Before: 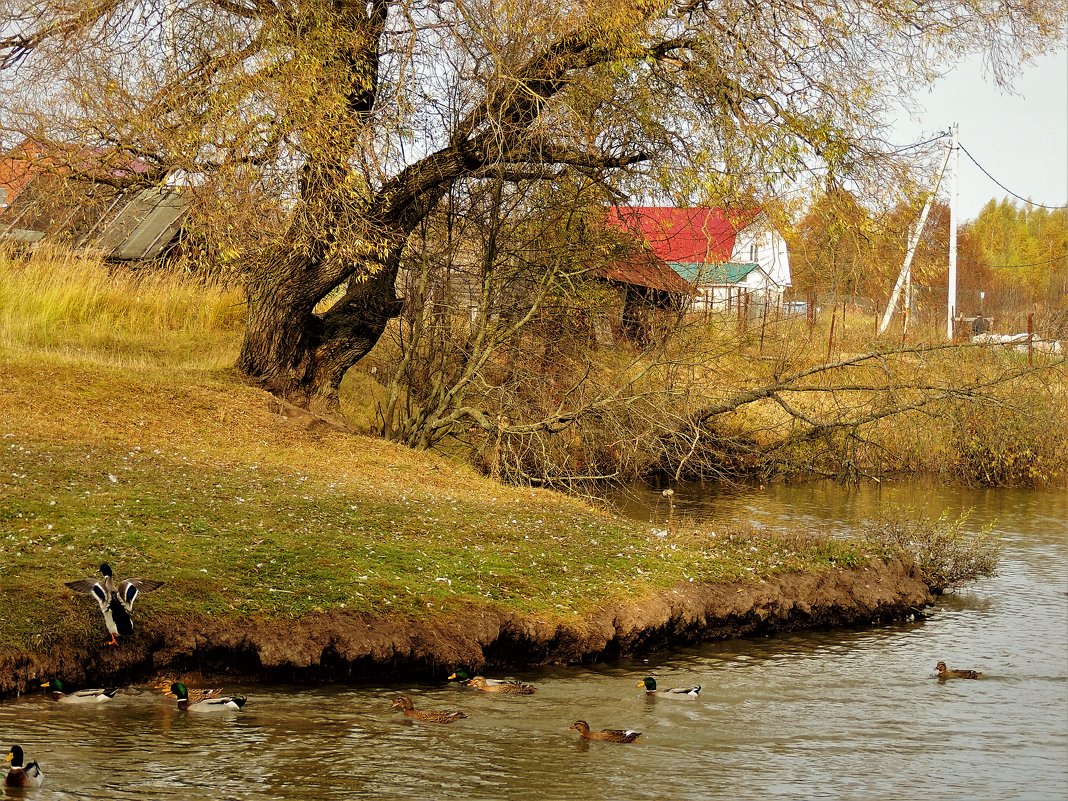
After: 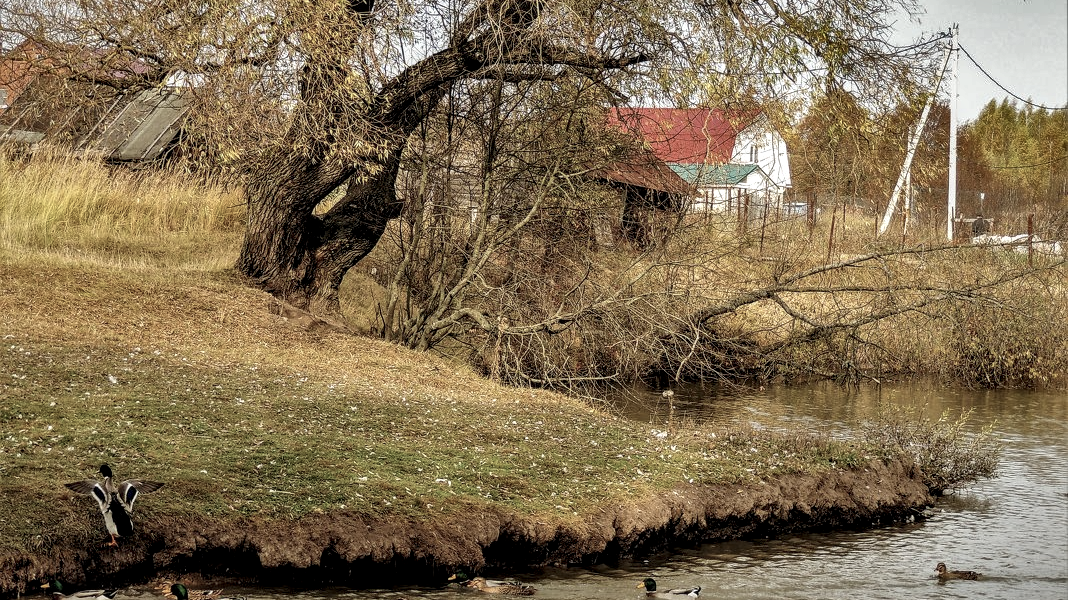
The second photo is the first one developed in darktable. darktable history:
contrast brightness saturation: contrast -0.05, saturation -0.41
crop and rotate: top 12.5%, bottom 12.5%
shadows and highlights: shadows 19.13, highlights -83.41, soften with gaussian
local contrast: detail 142%
